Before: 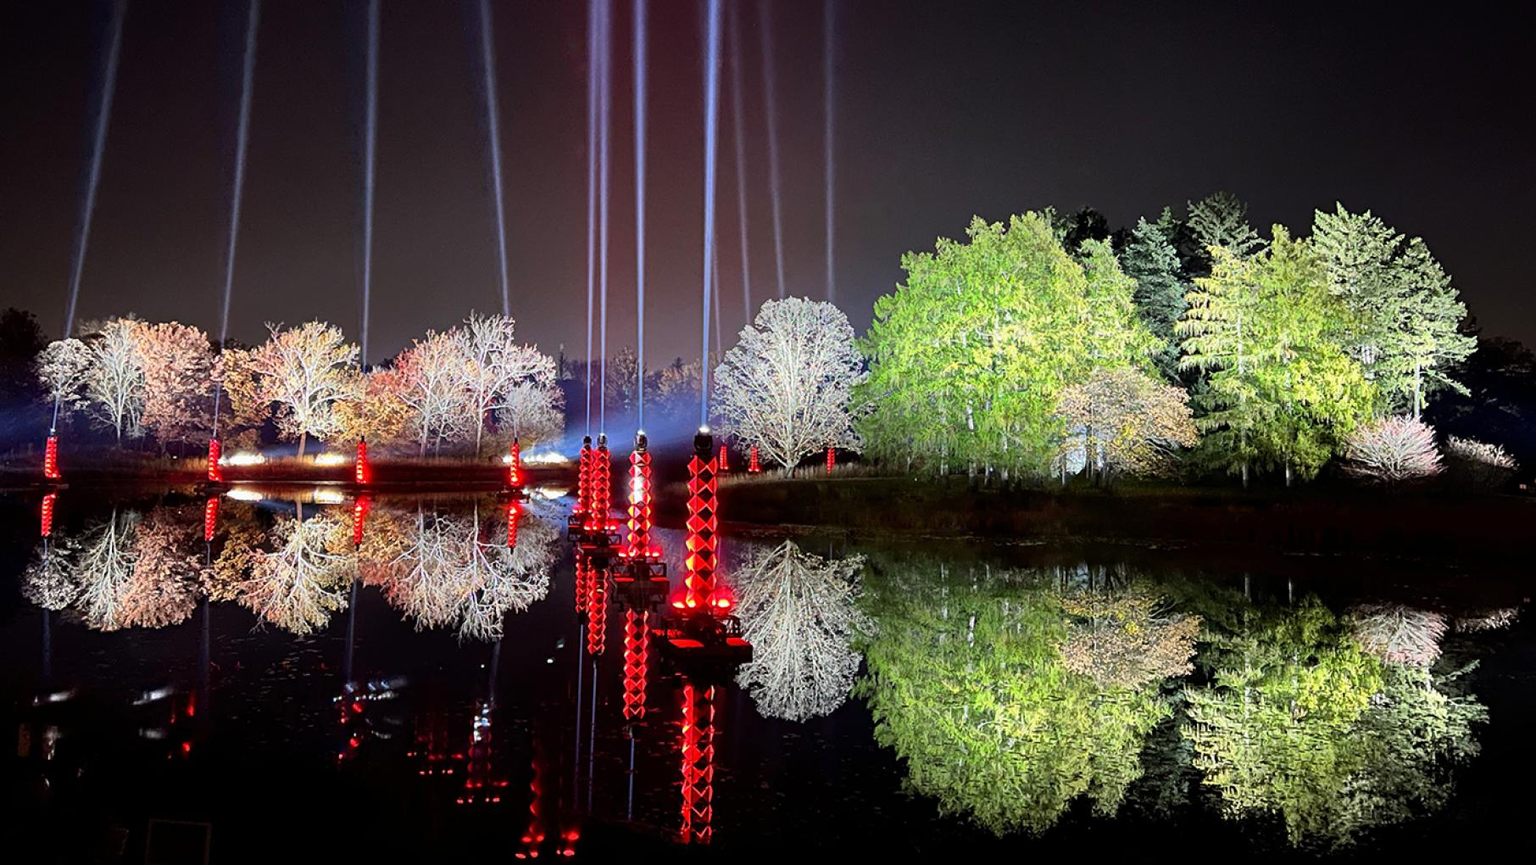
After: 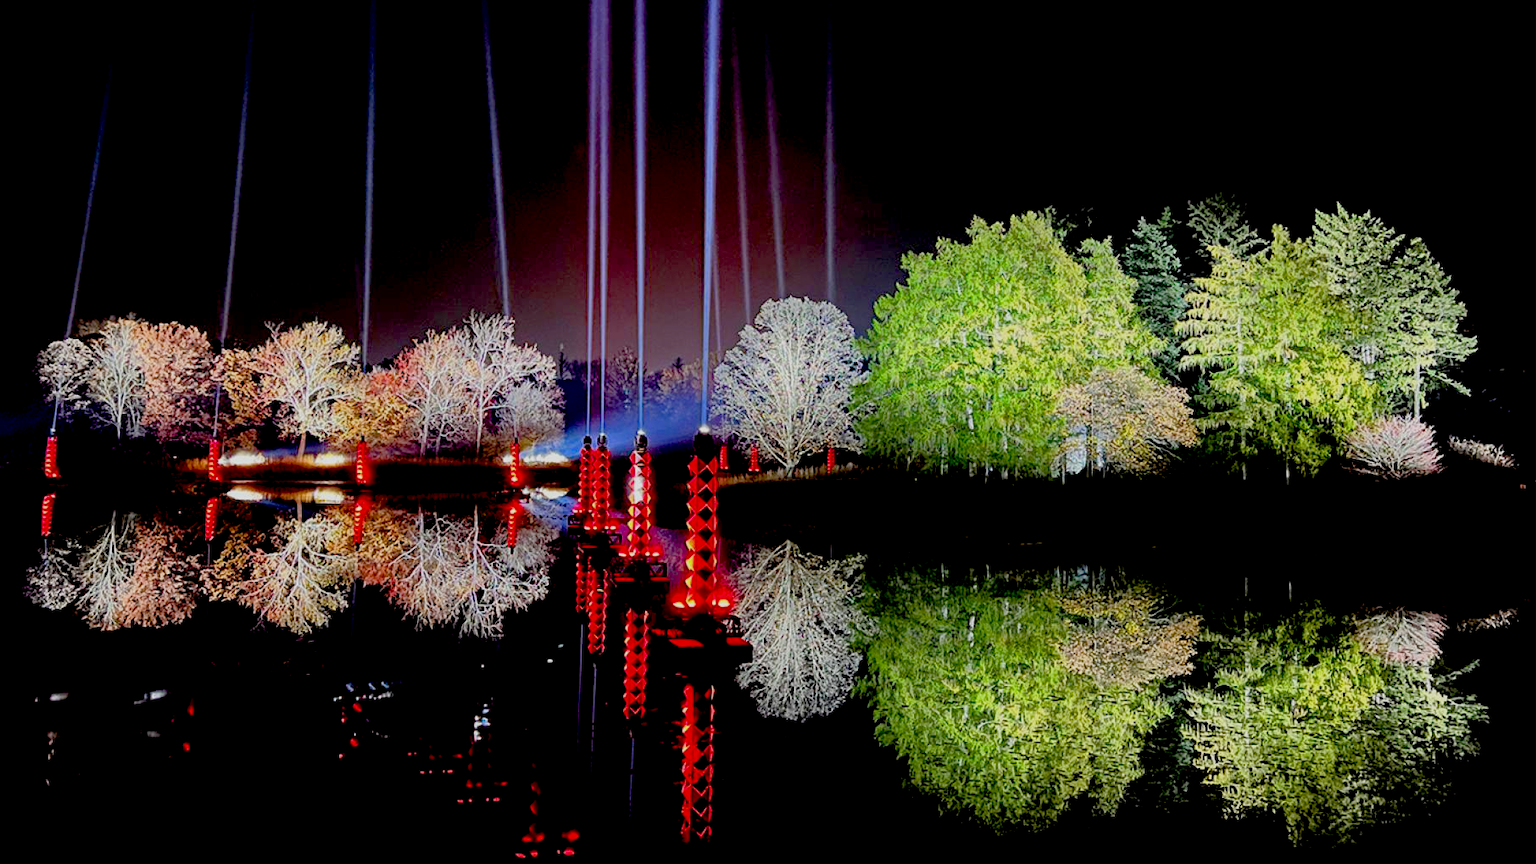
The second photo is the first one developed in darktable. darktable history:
color balance rgb: perceptual saturation grading › global saturation 15.635%, perceptual saturation grading › highlights -19.191%, perceptual saturation grading › shadows 19.299%, contrast -10.264%
exposure: black level correction 0.044, exposure -0.232 EV, compensate highlight preservation false
